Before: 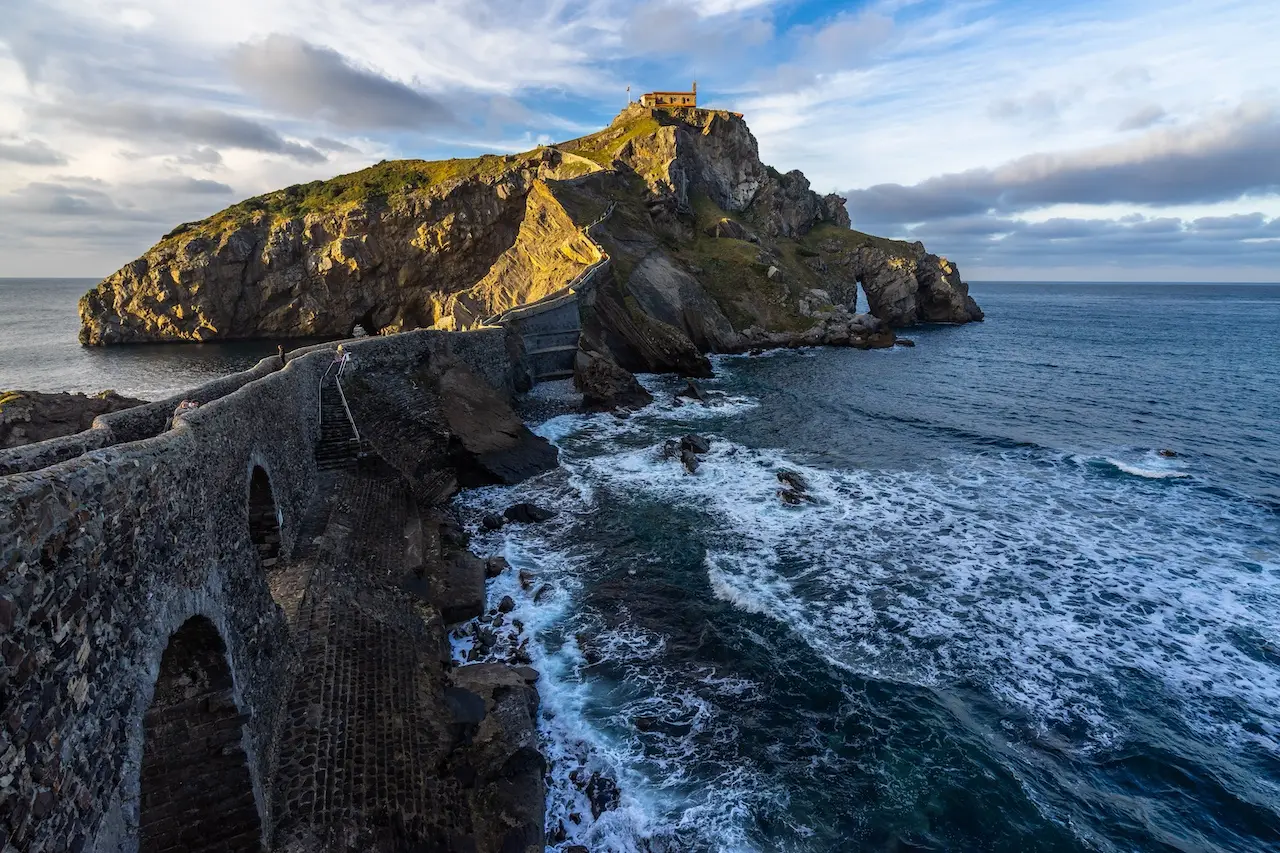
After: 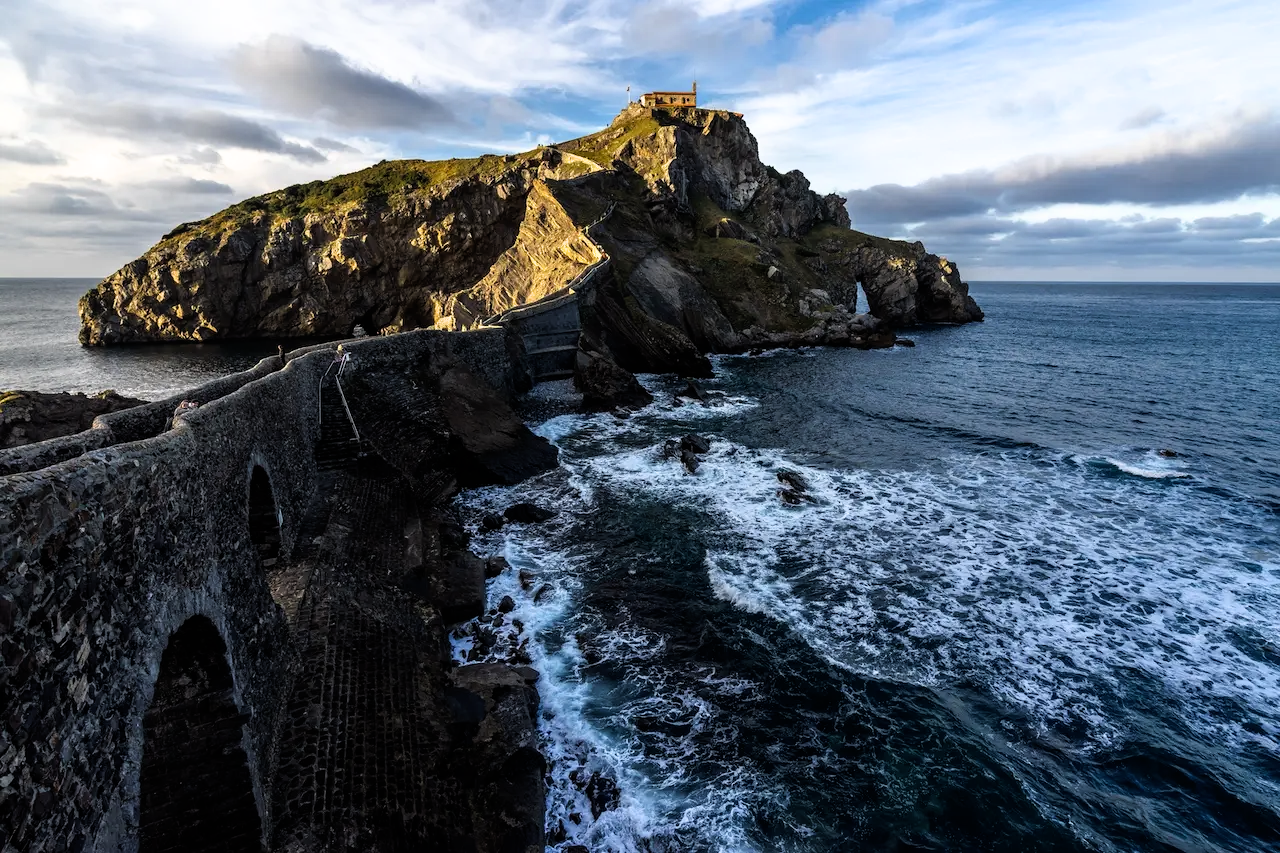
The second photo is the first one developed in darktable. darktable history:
filmic rgb: white relative exposure 2.2 EV, hardness 6.97
exposure: exposure -0.157 EV, compensate highlight preservation false
rotate and perspective: crop left 0, crop top 0
